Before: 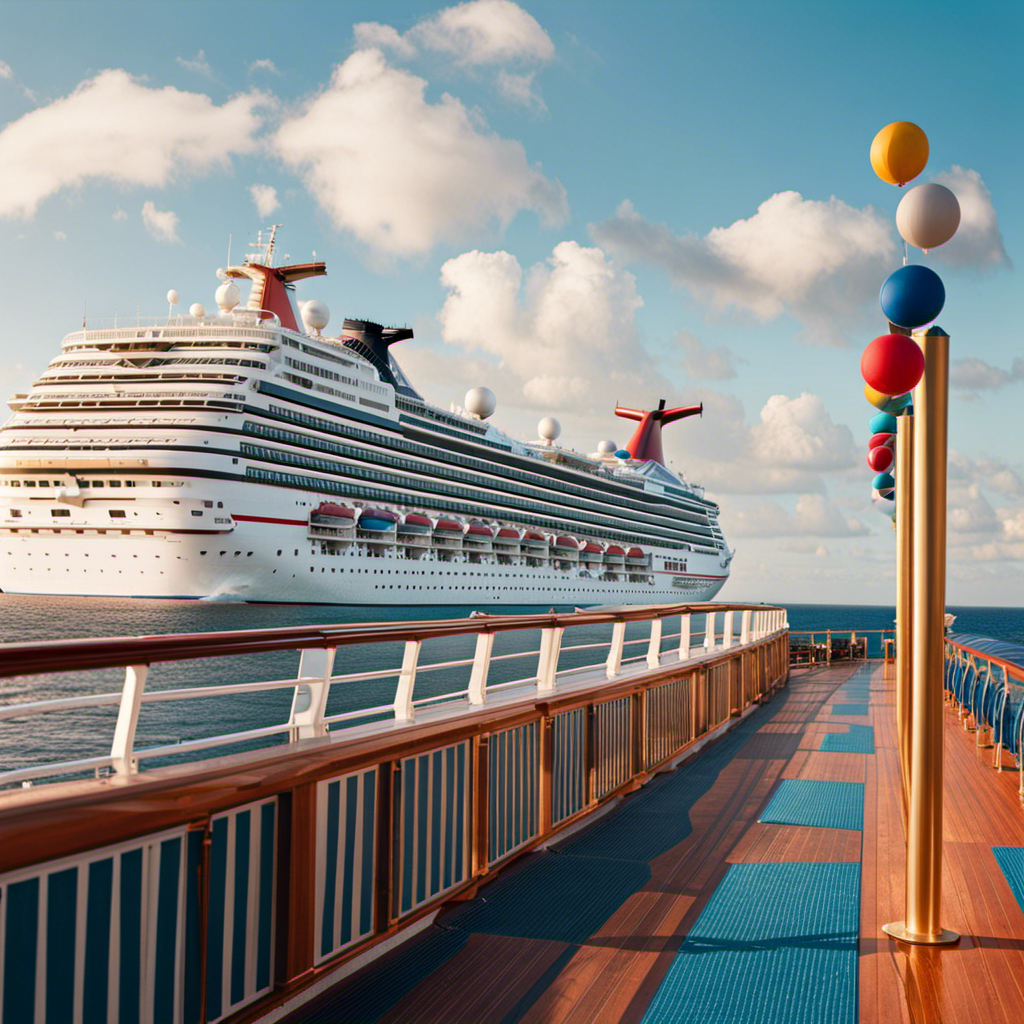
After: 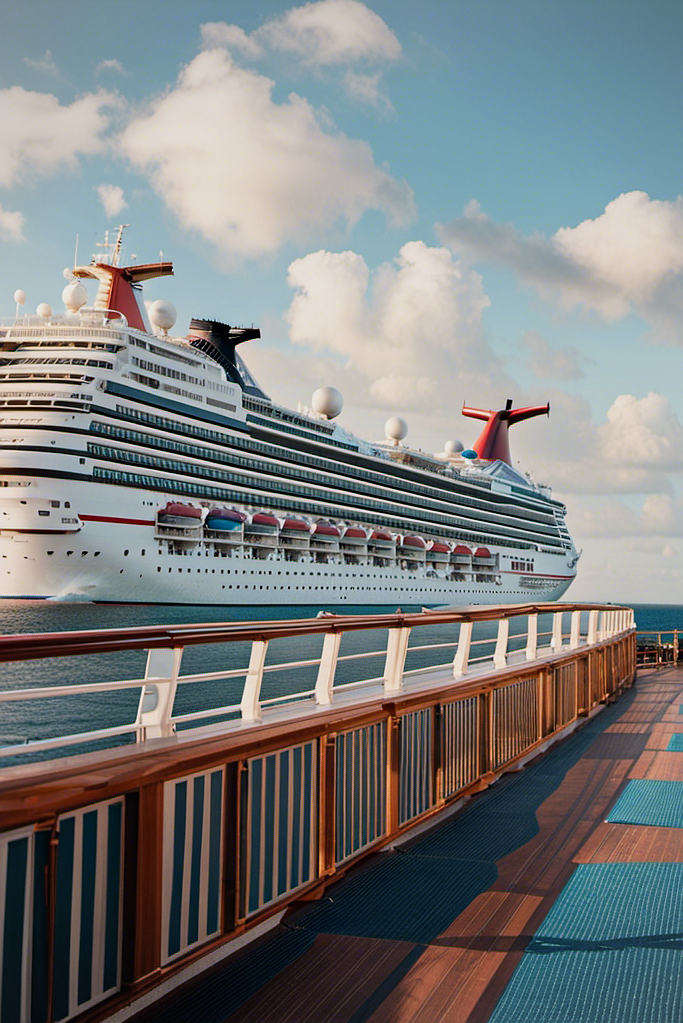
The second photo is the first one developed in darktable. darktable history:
sharpen: radius 0.98, amount 0.614
filmic rgb: black relative exposure -11.34 EV, white relative exposure 3.26 EV, hardness 6.83
vignetting: brightness -0.296
crop and rotate: left 14.954%, right 18.324%
